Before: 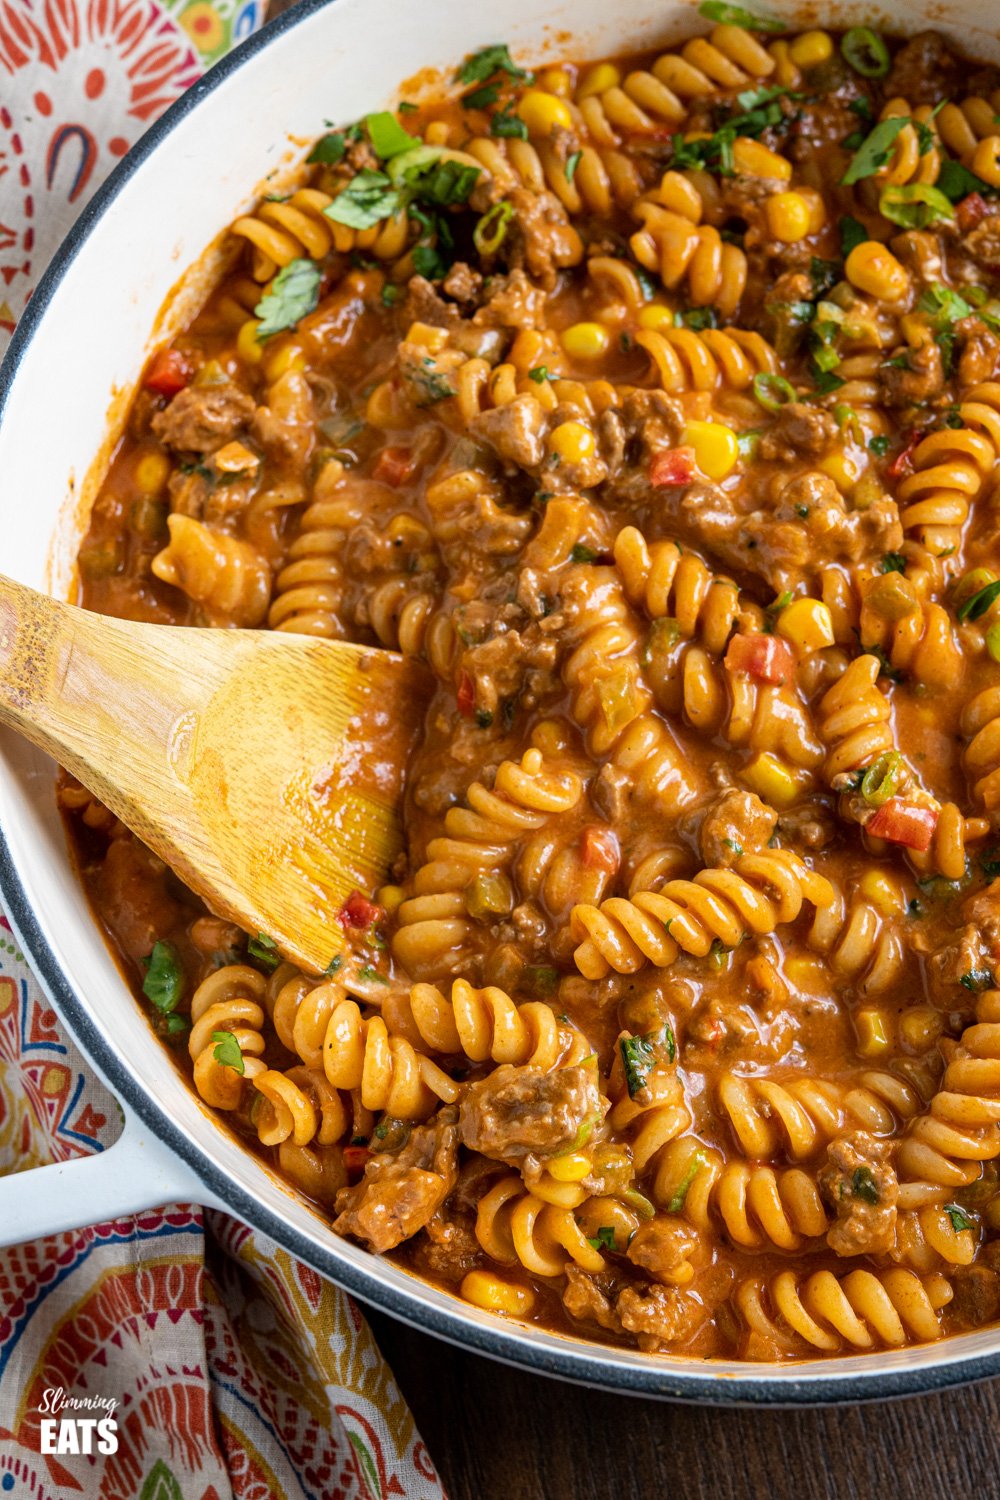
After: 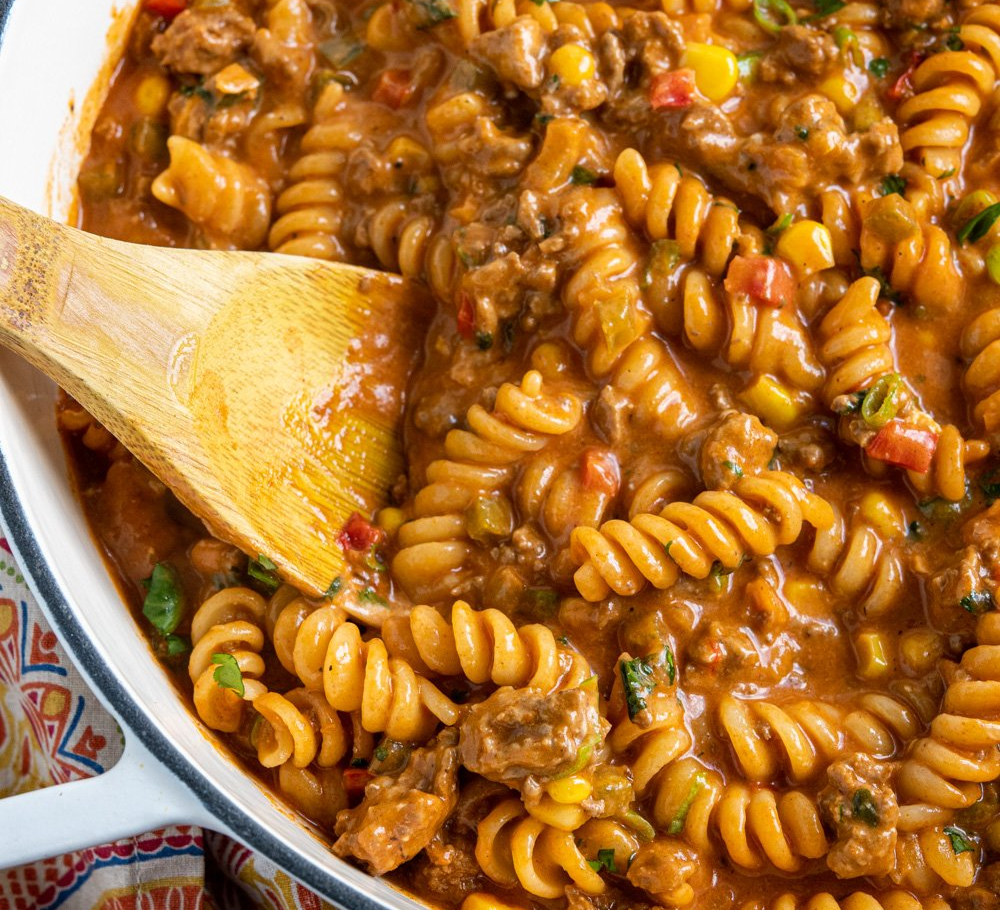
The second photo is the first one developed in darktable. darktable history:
crop and rotate: top 25.276%, bottom 13.996%
